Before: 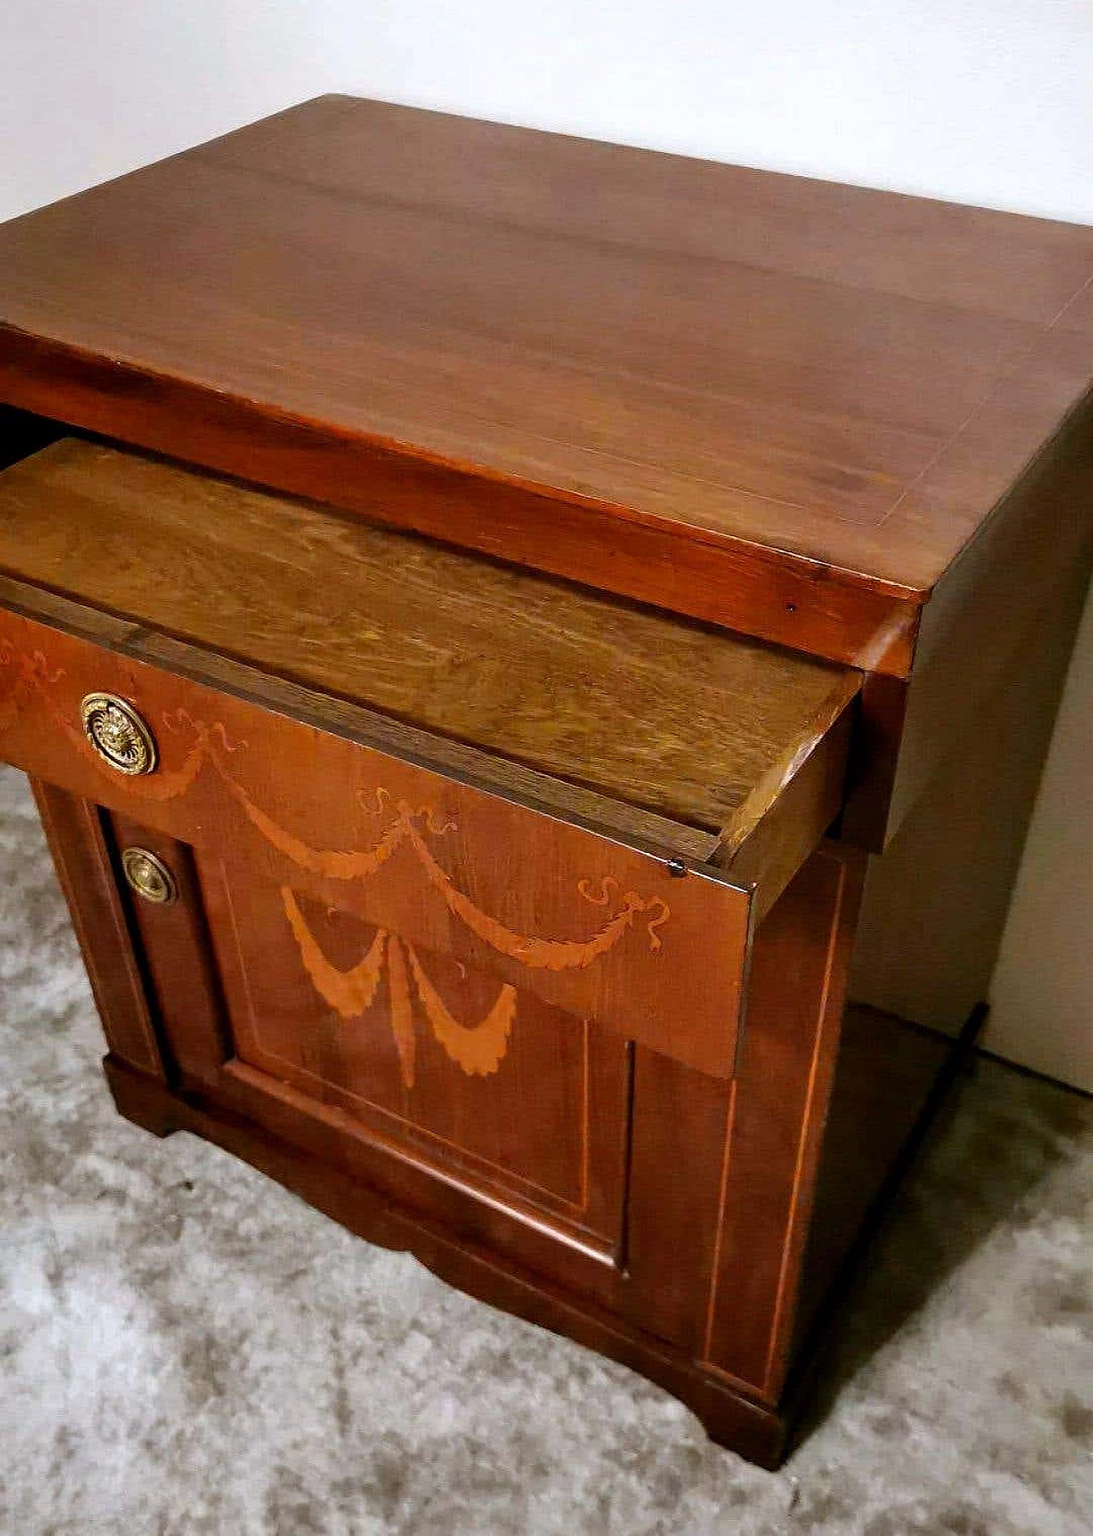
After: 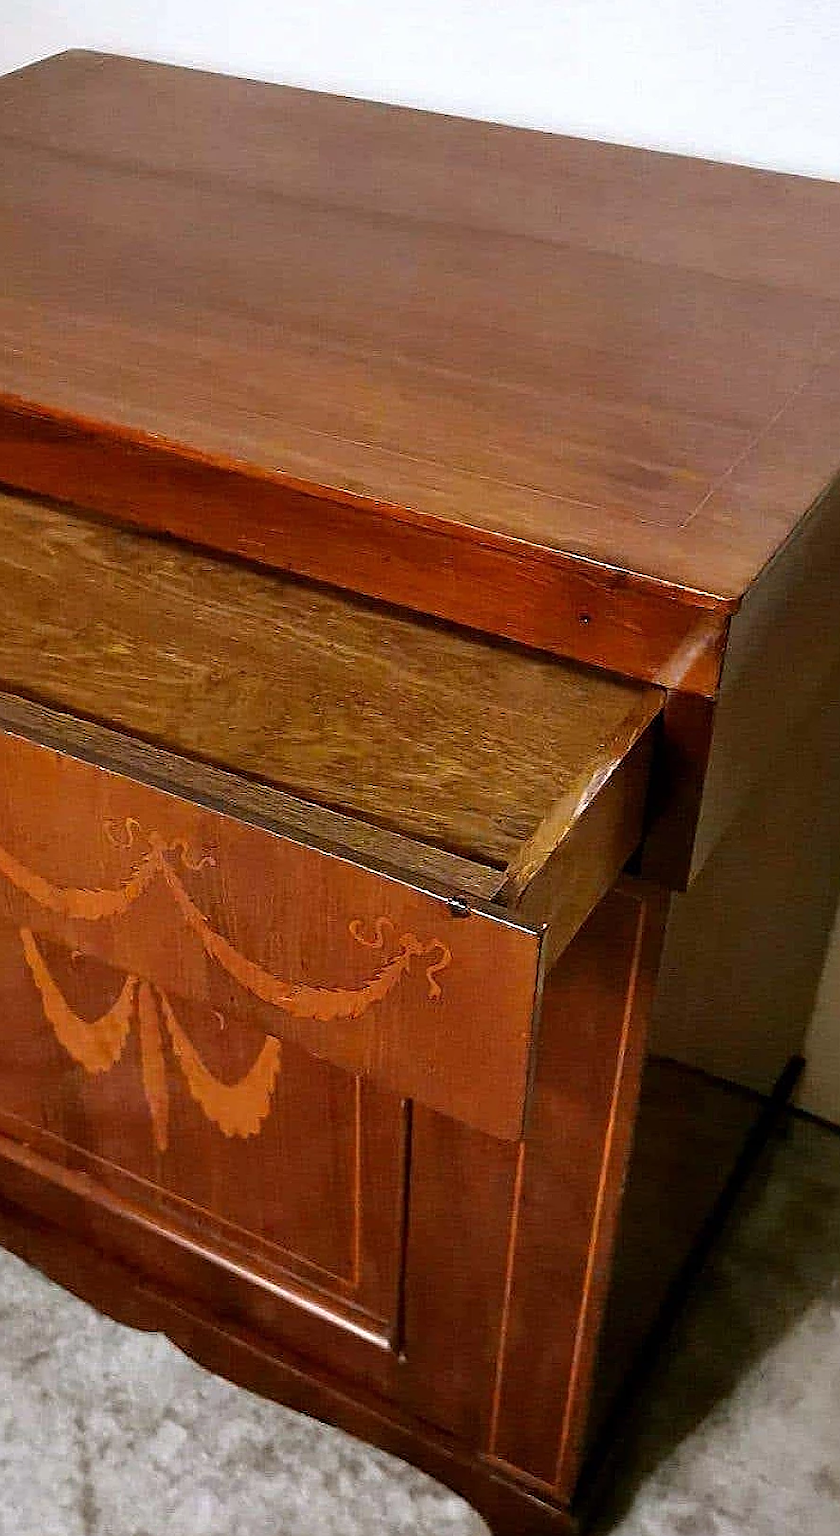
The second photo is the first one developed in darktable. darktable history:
sharpen: on, module defaults
crop and rotate: left 24.107%, top 3.306%, right 6.481%, bottom 6.436%
